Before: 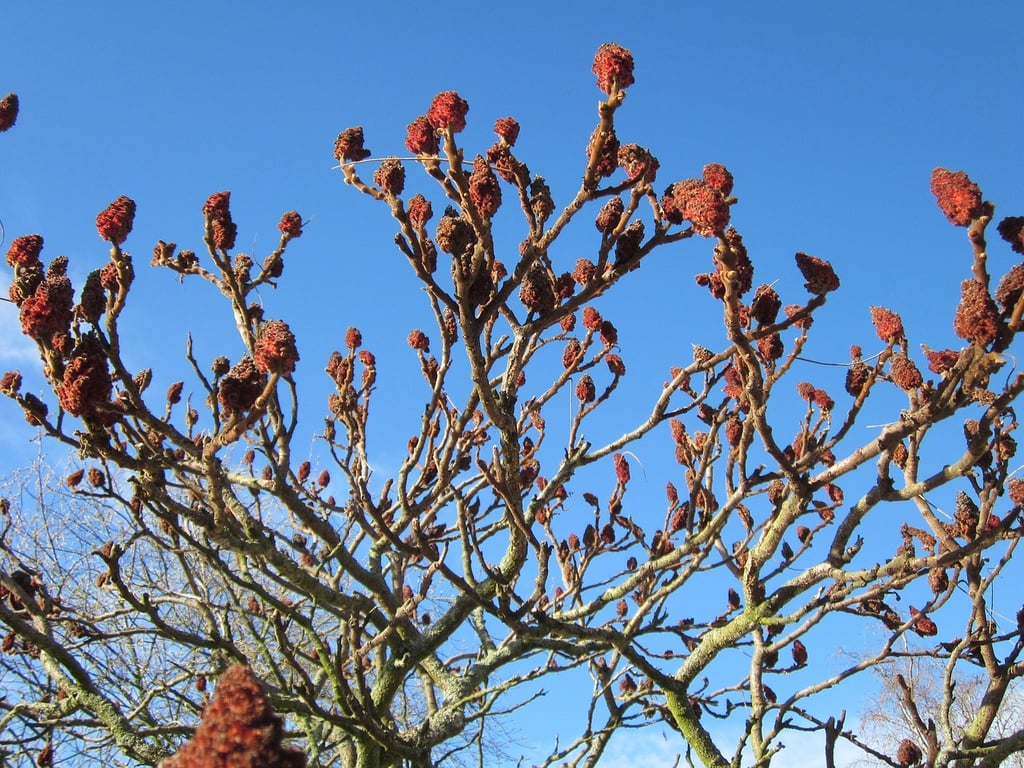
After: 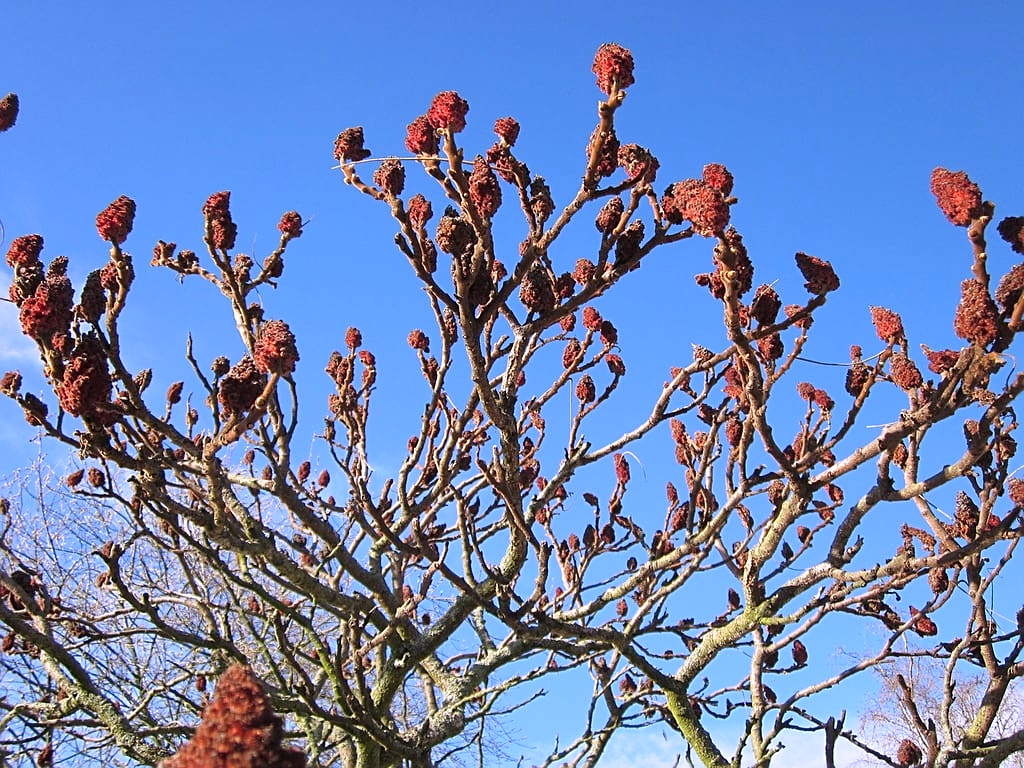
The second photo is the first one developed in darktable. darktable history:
sharpen: on, module defaults
white balance: red 1.066, blue 1.119
